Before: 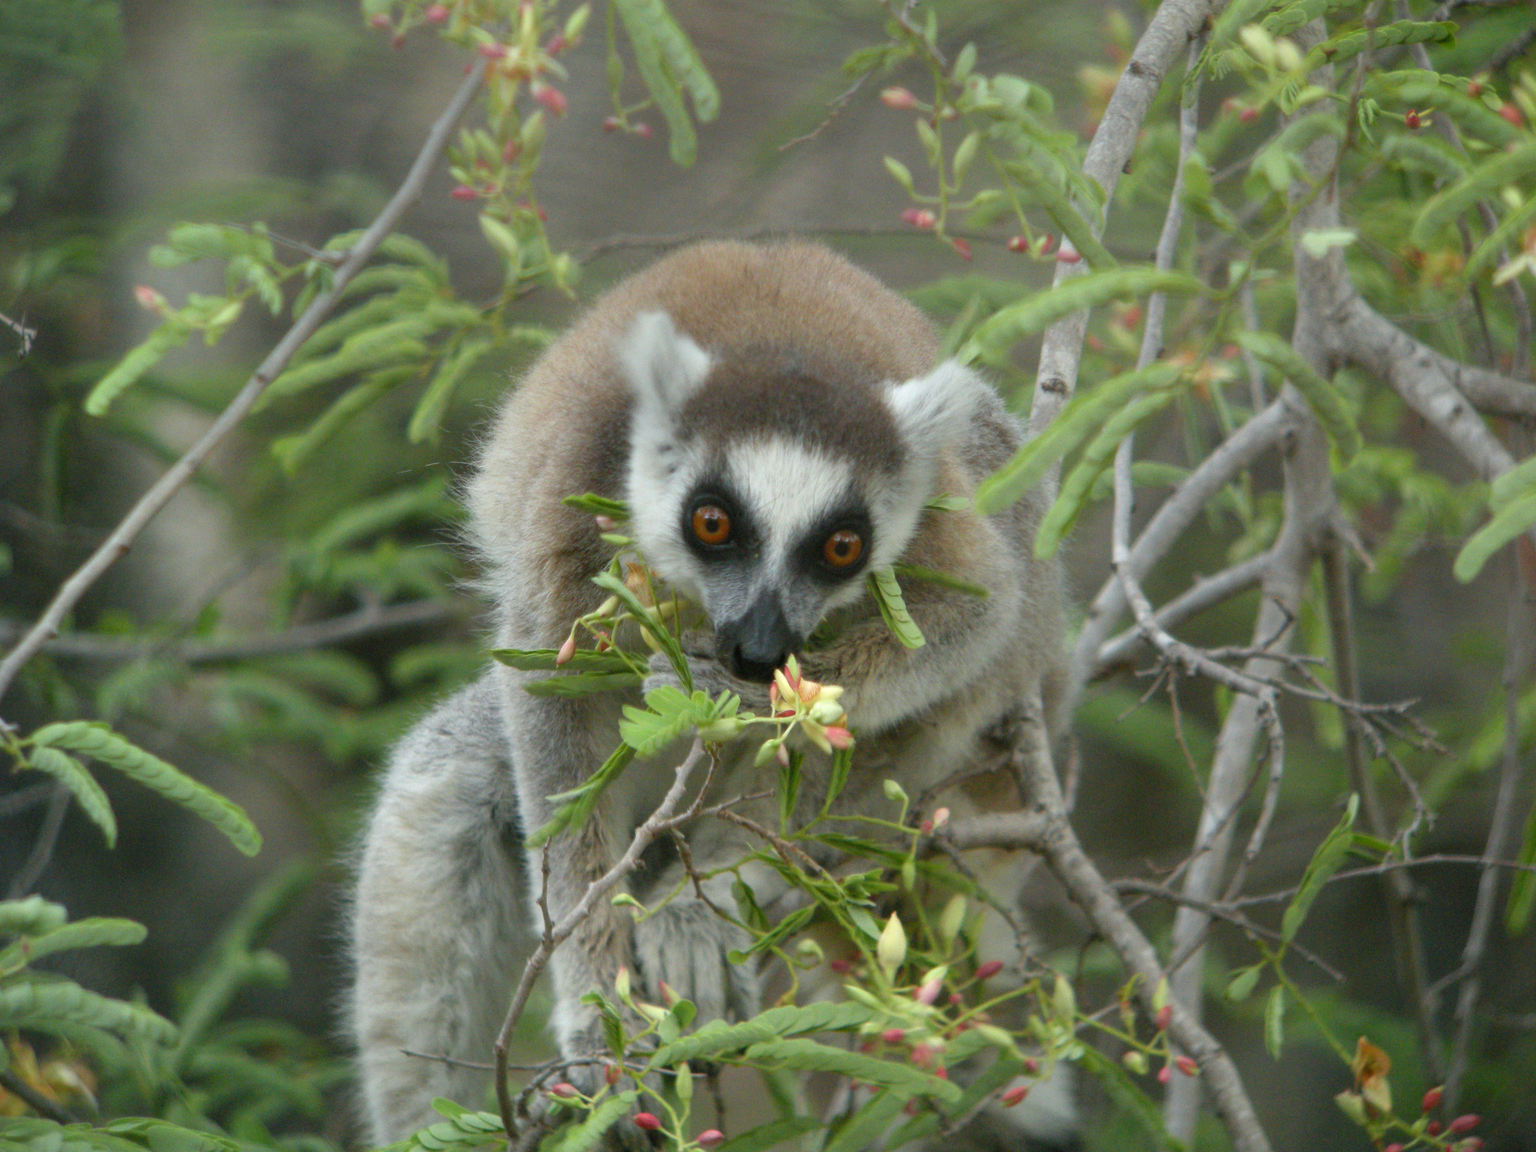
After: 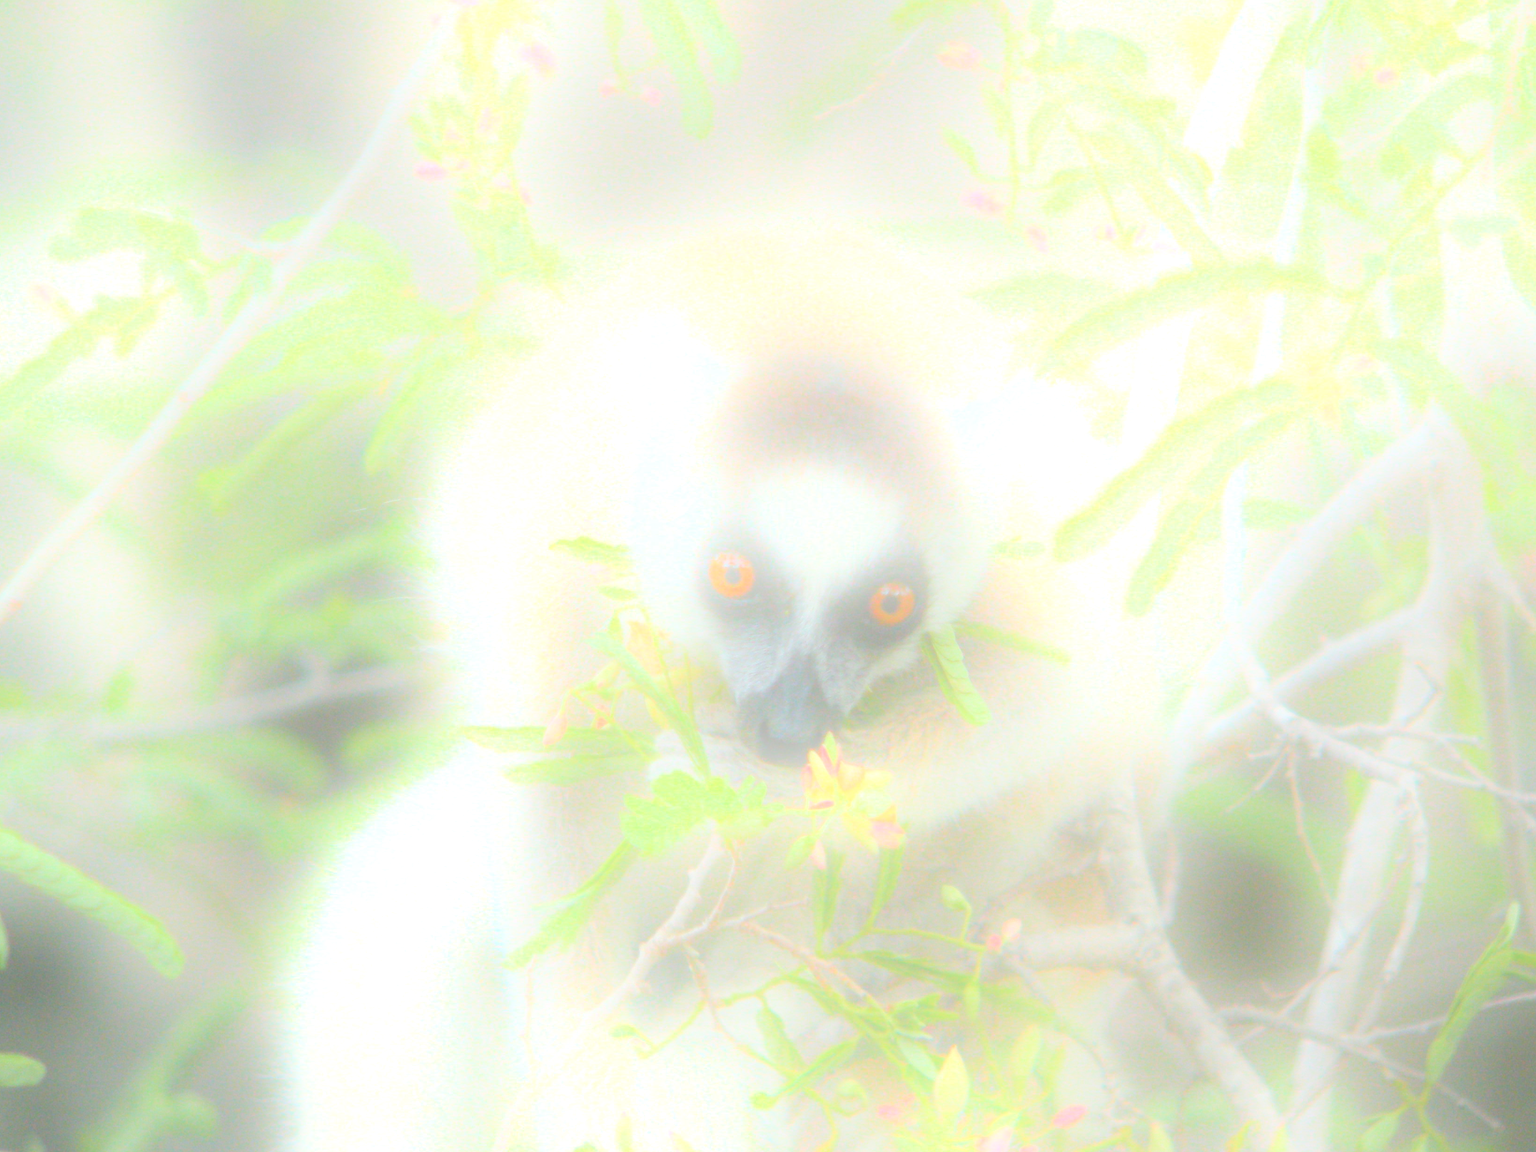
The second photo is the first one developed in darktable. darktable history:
bloom: size 25%, threshold 5%, strength 90%
crop and rotate: left 7.196%, top 4.574%, right 10.605%, bottom 13.178%
